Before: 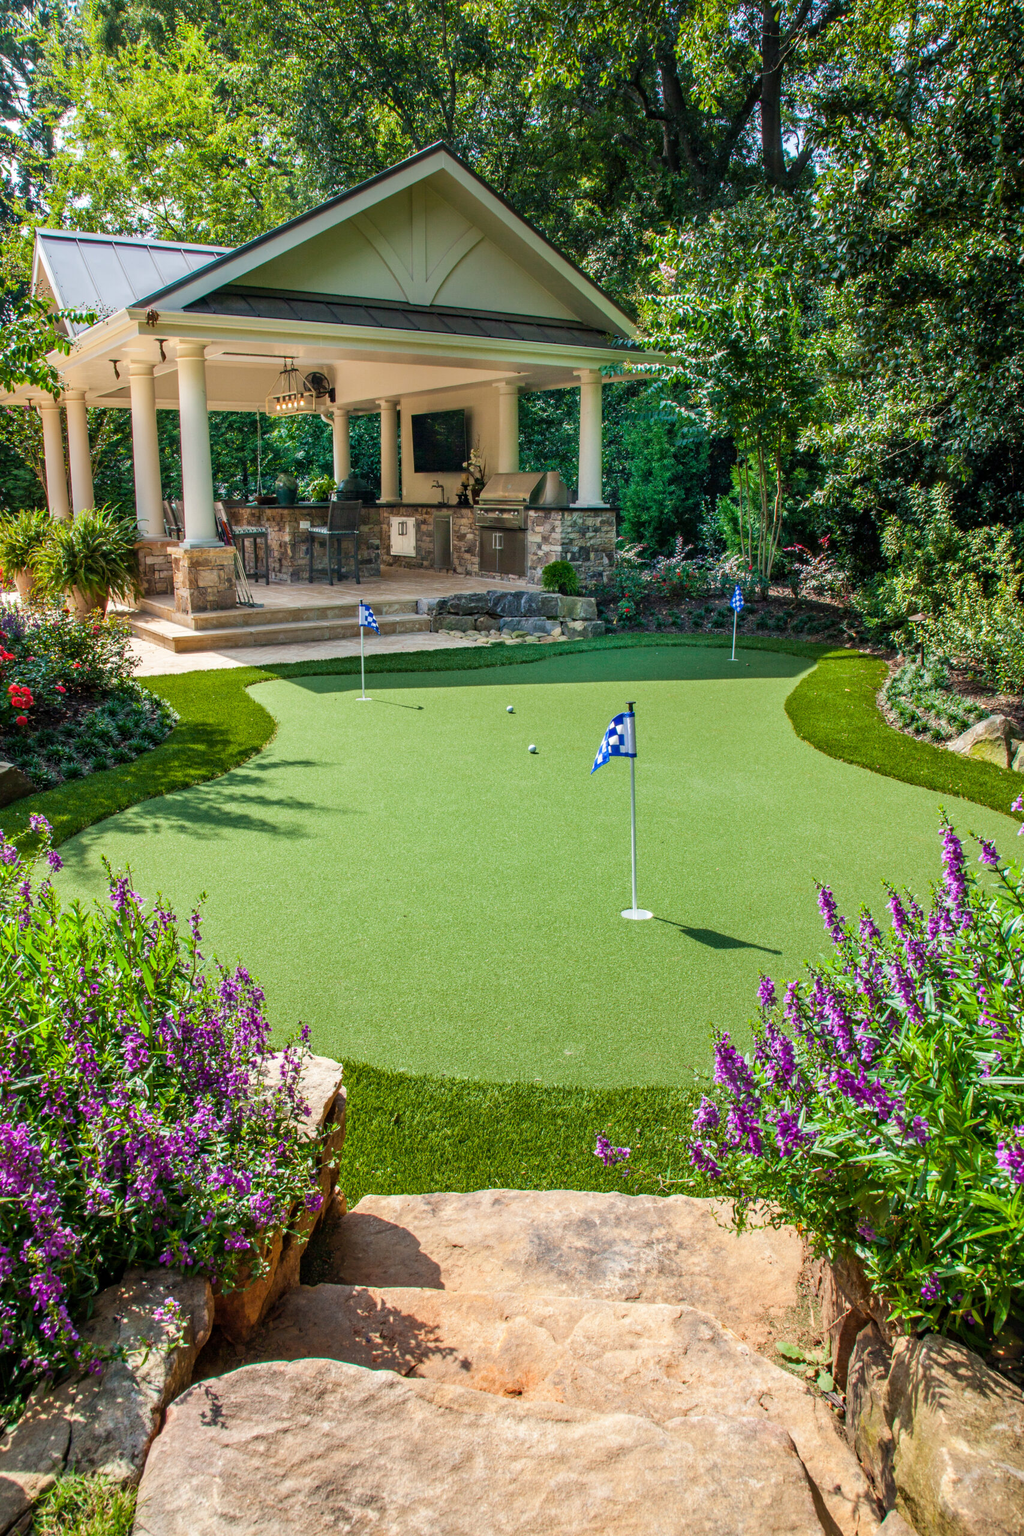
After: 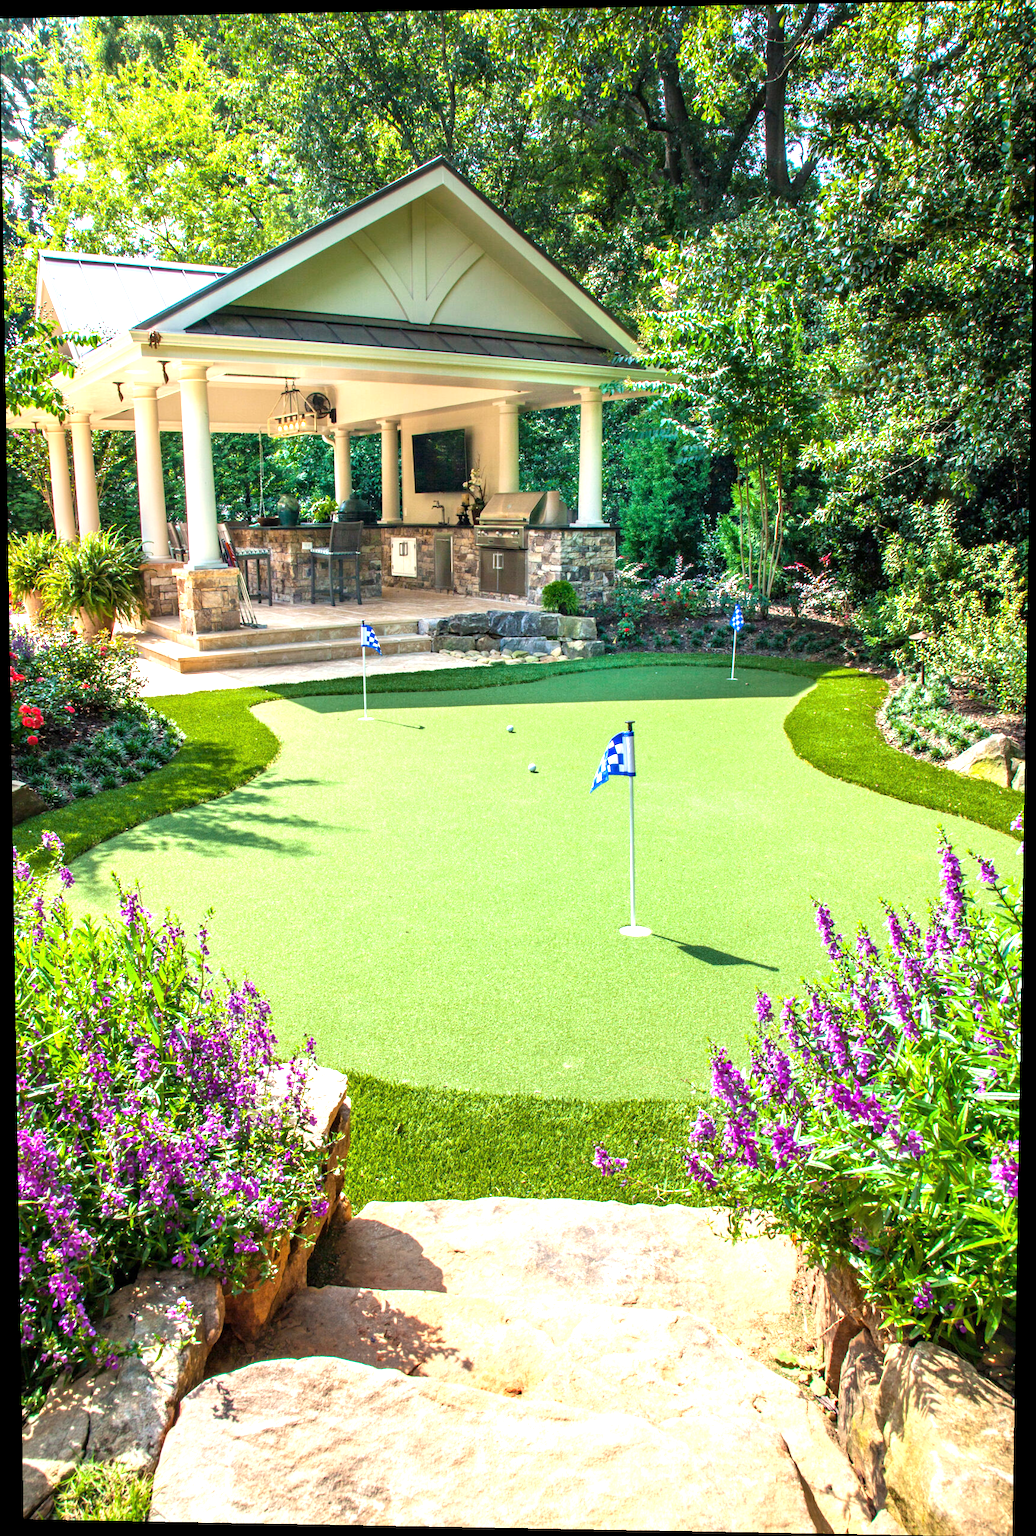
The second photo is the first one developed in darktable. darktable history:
exposure: exposure 1.137 EV, compensate highlight preservation false
rotate and perspective: lens shift (vertical) 0.048, lens shift (horizontal) -0.024, automatic cropping off
